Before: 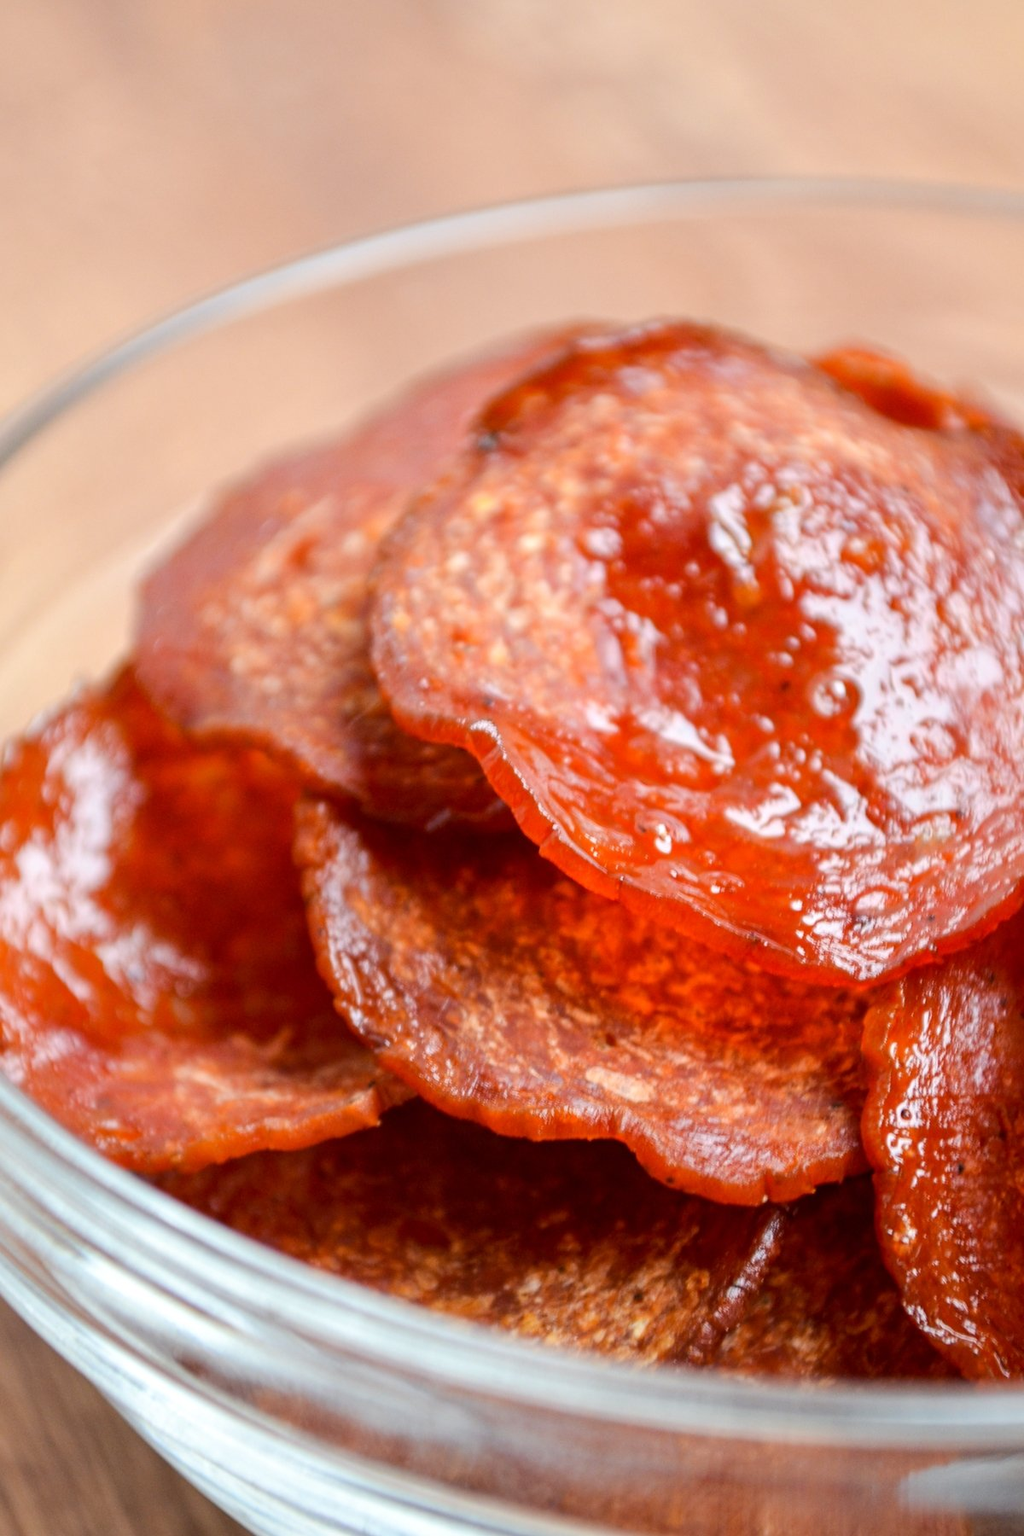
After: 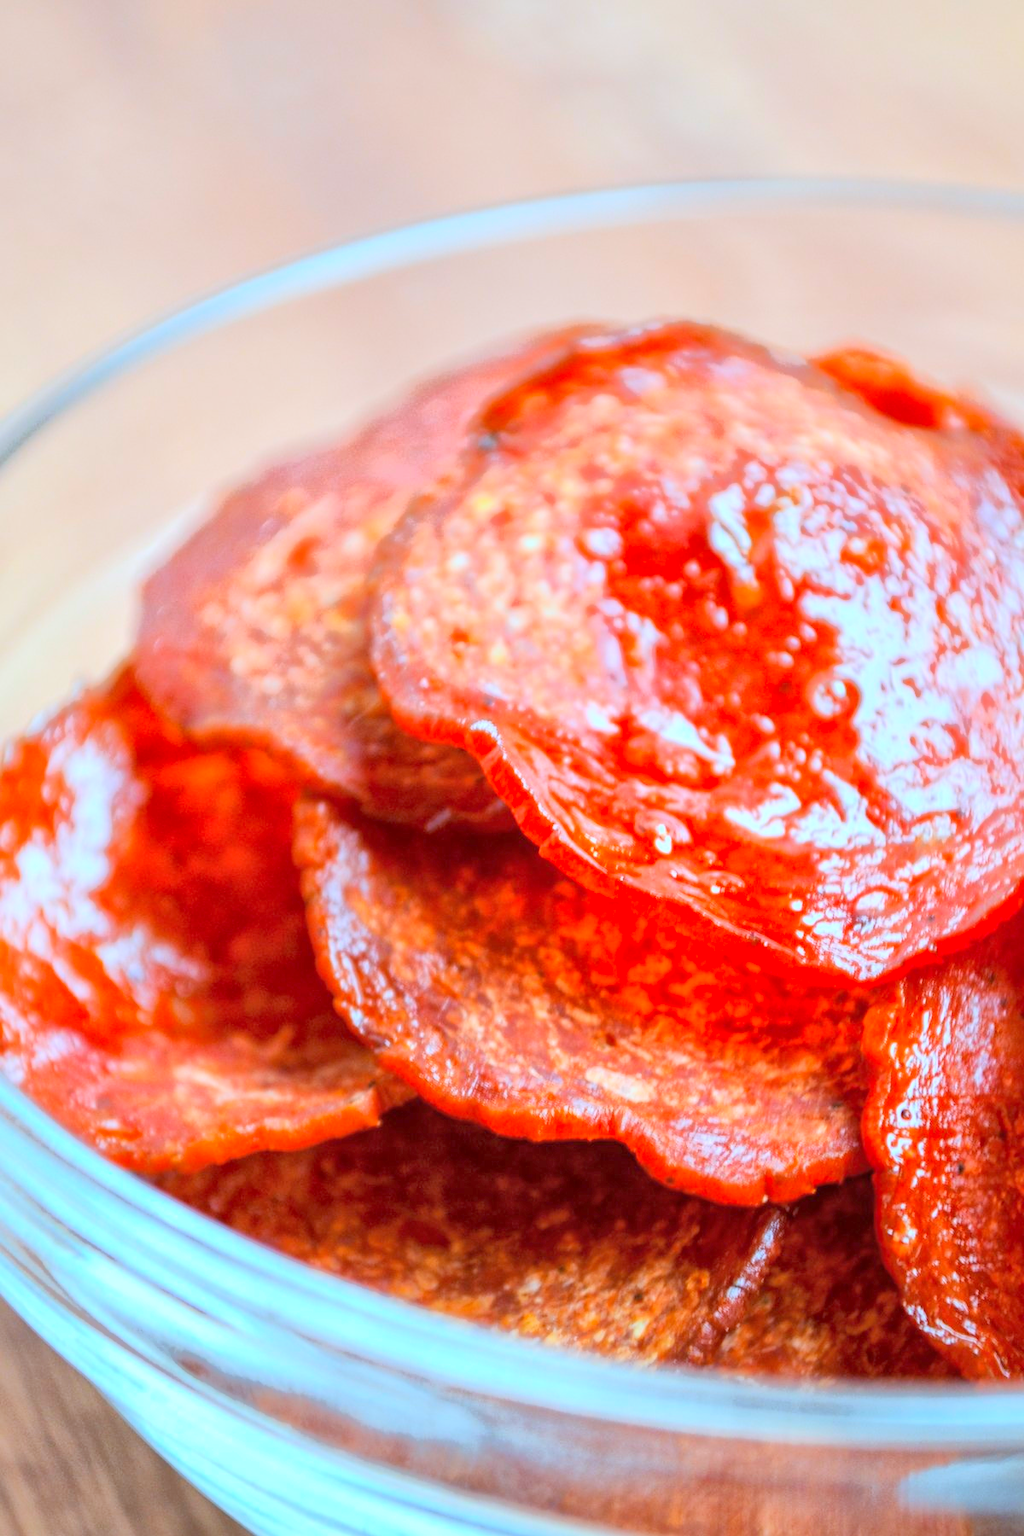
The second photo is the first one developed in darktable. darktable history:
global tonemap: drago (1, 100), detail 1
color correction: highlights a* -11.71, highlights b* -15.58
exposure: black level correction 0, exposure 1.741 EV, compensate exposure bias true, compensate highlight preservation false
white balance: red 0.967, blue 1.049
